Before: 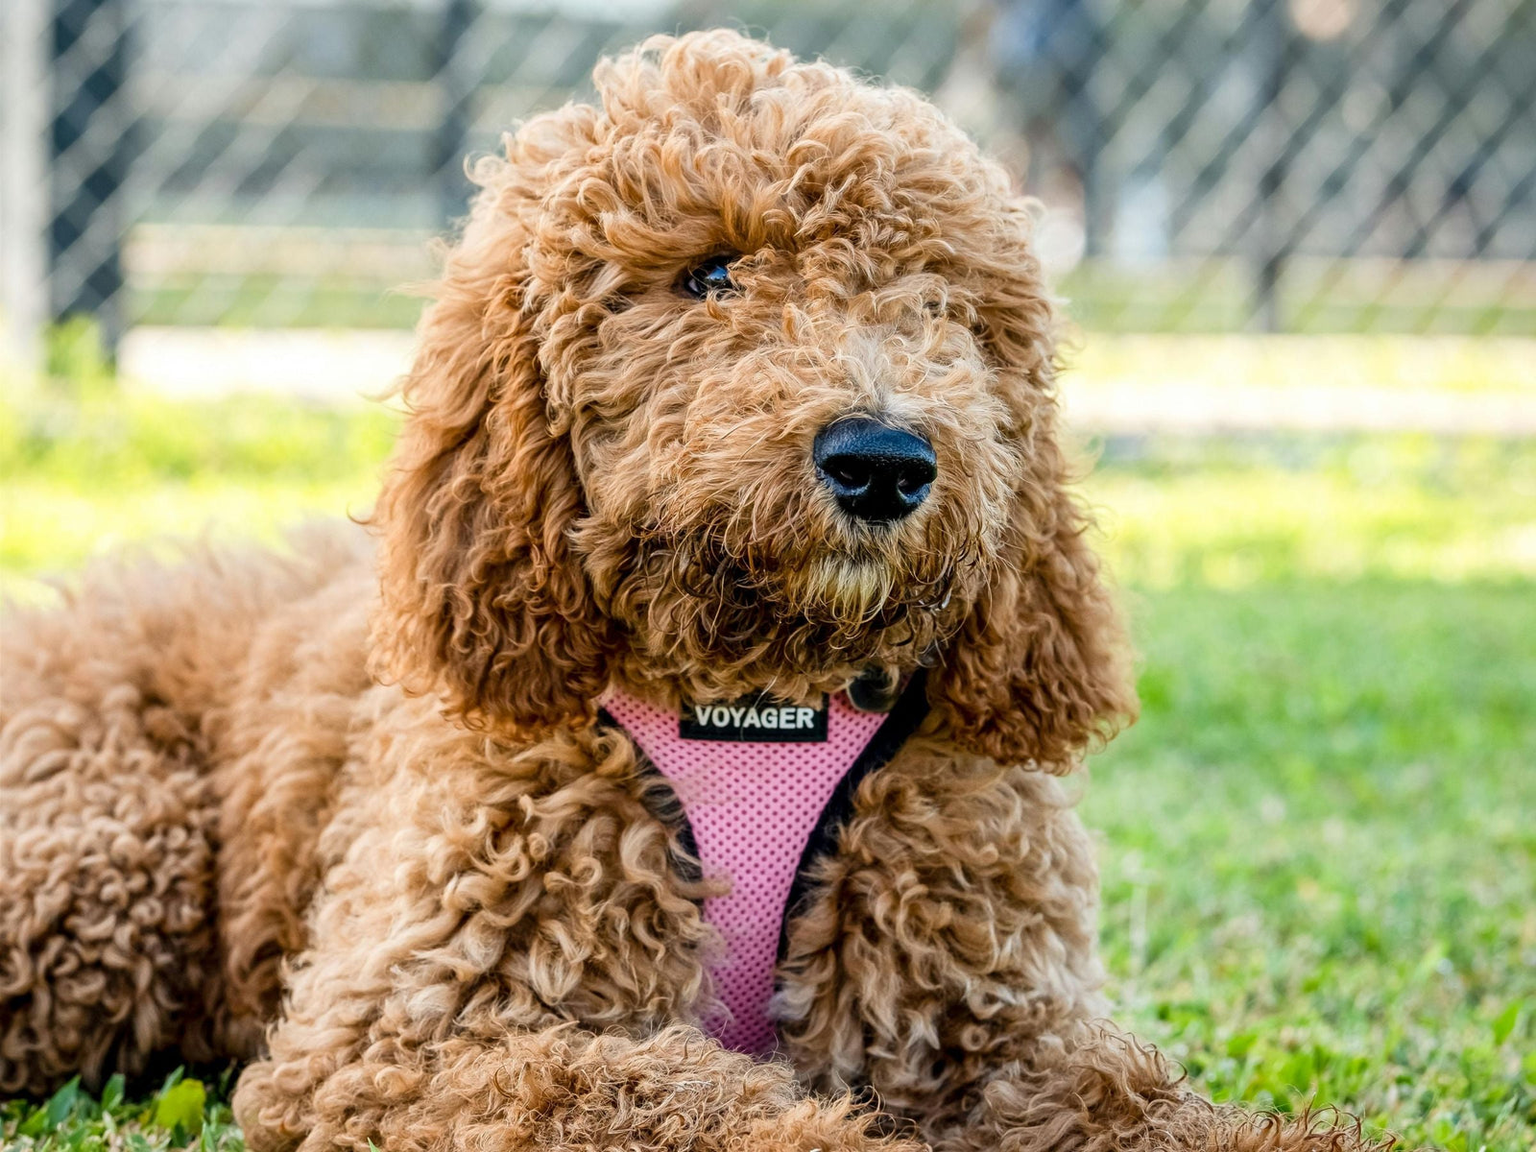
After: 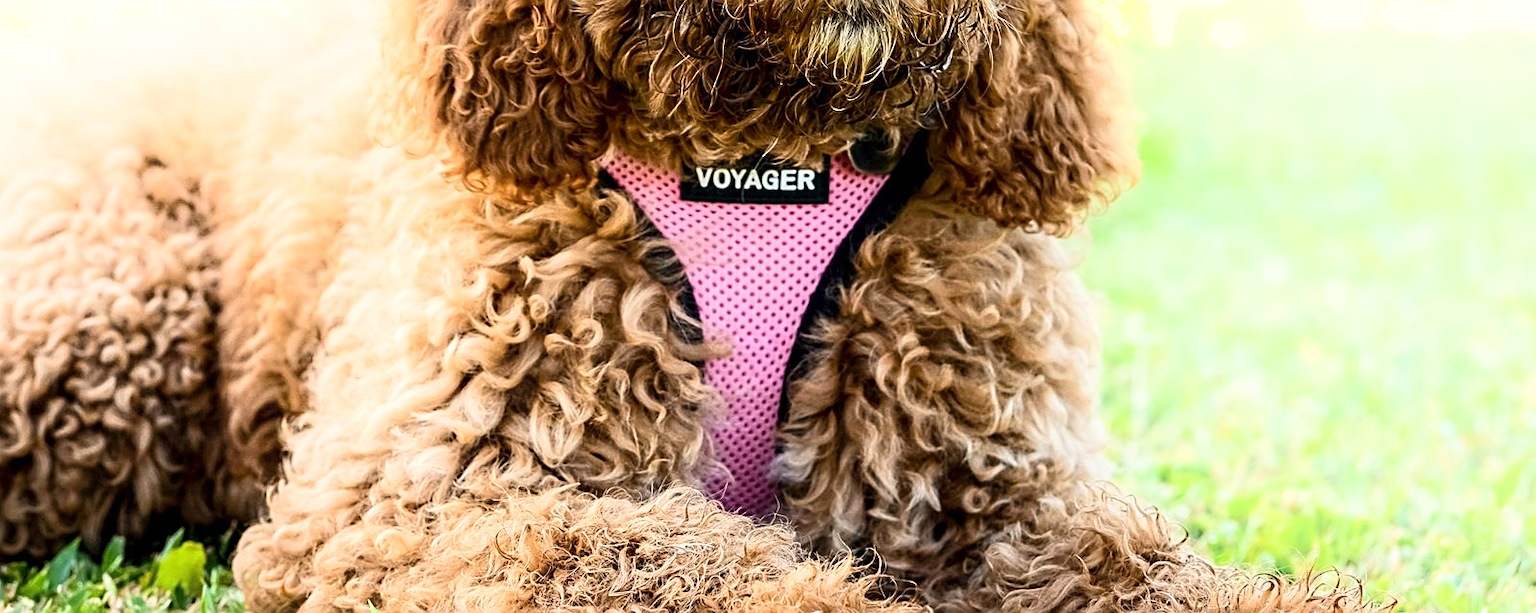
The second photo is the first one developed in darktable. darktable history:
crop and rotate: top 46.797%, right 0.069%
tone equalizer: -8 EV 0.021 EV, -7 EV -0.032 EV, -6 EV 0.009 EV, -5 EV 0.029 EV, -4 EV 0.302 EV, -3 EV 0.63 EV, -2 EV 0.573 EV, -1 EV 0.192 EV, +0 EV 0.038 EV, edges refinement/feathering 500, mask exposure compensation -1.57 EV, preserve details guided filter
shadows and highlights: shadows -89.91, highlights 91.99, soften with gaussian
sharpen: on, module defaults
